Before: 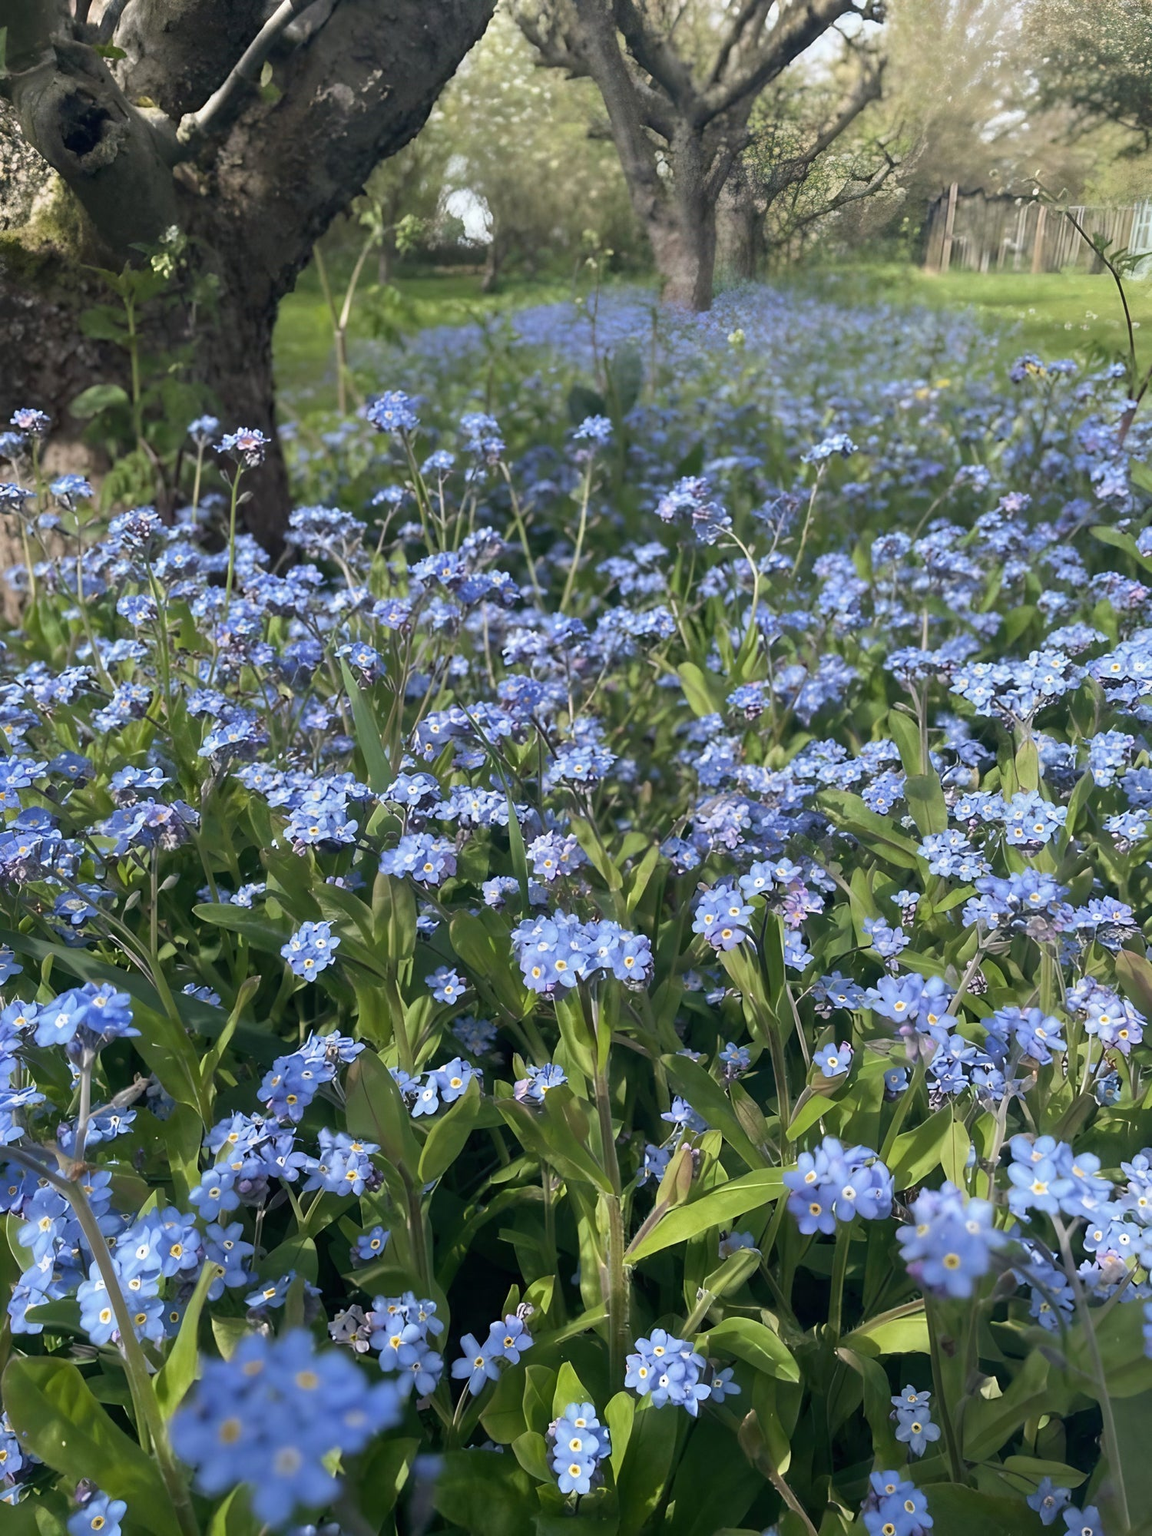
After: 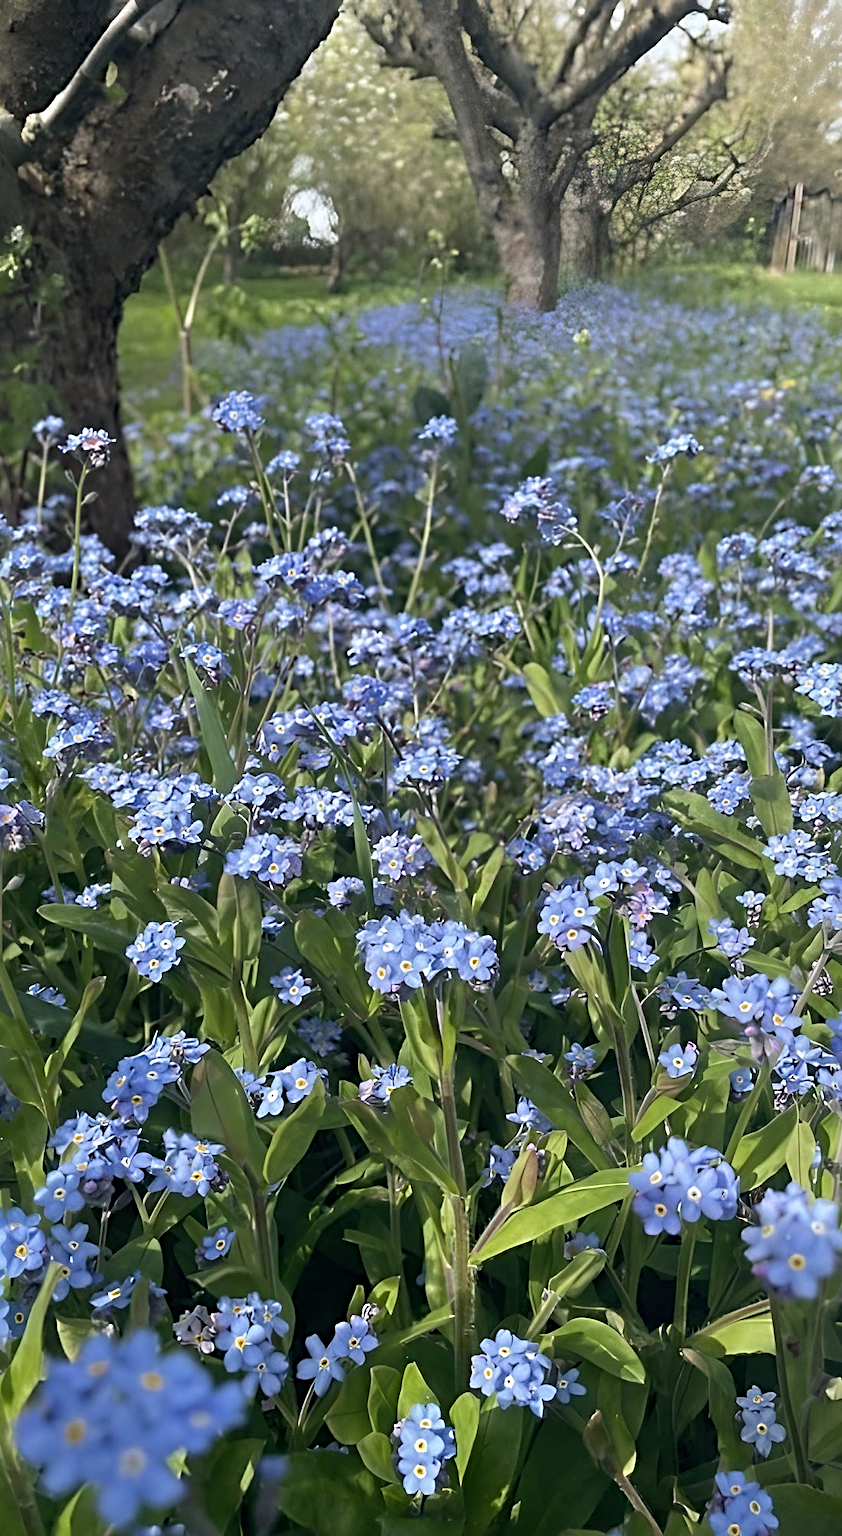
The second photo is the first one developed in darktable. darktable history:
sharpen: radius 4.887
exposure: compensate exposure bias true, compensate highlight preservation false
crop: left 13.49%, top 0%, right 13.403%
